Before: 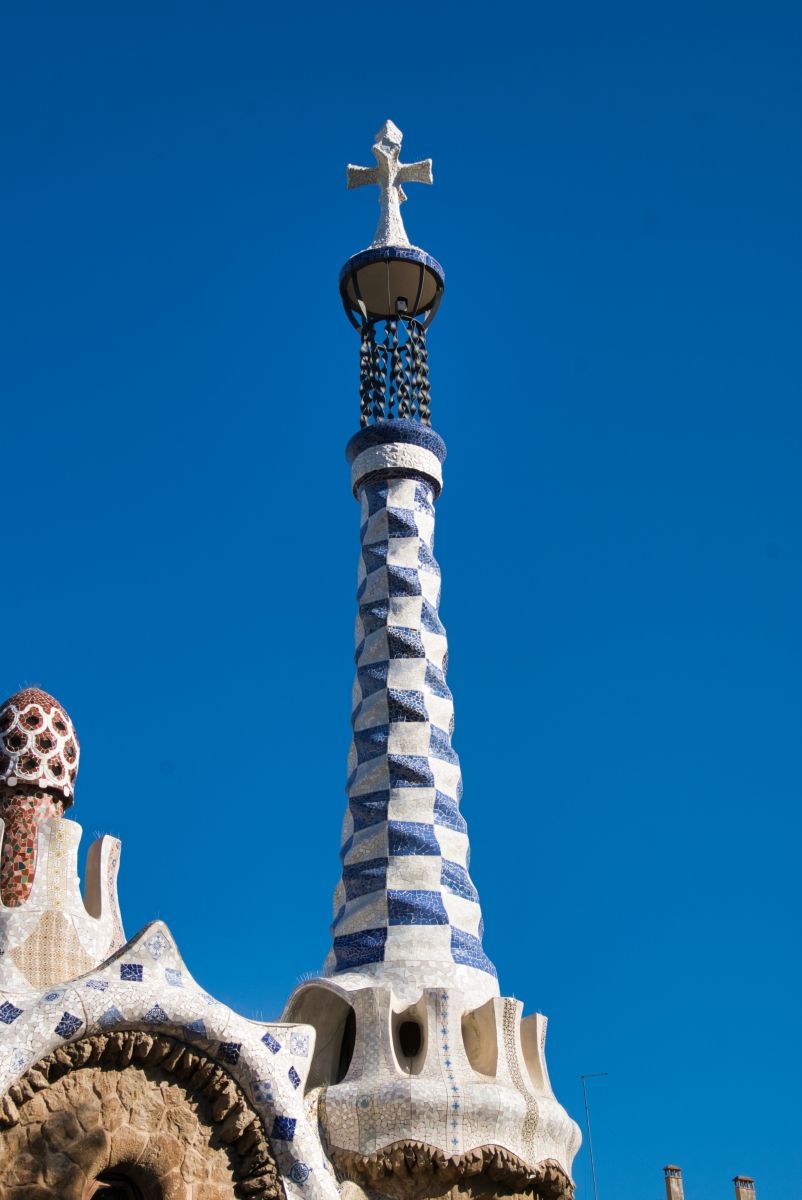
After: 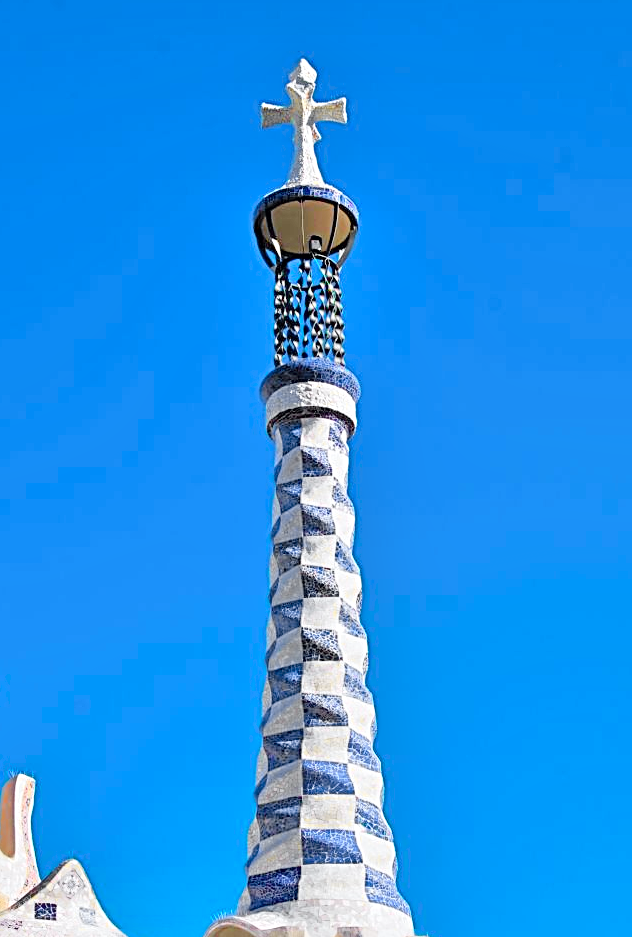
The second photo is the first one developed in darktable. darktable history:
crop and rotate: left 10.77%, top 5.1%, right 10.41%, bottom 16.76%
tone equalizer: -7 EV 0.15 EV, -6 EV 0.6 EV, -5 EV 1.15 EV, -4 EV 1.33 EV, -3 EV 1.15 EV, -2 EV 0.6 EV, -1 EV 0.15 EV, mask exposure compensation -0.5 EV
sharpen: radius 3.025, amount 0.757
tone curve: curves: ch0 [(0, 0) (0.071, 0.047) (0.266, 0.26) (0.491, 0.552) (0.753, 0.818) (1, 0.983)]; ch1 [(0, 0) (0.346, 0.307) (0.408, 0.369) (0.463, 0.443) (0.482, 0.493) (0.502, 0.5) (0.517, 0.518) (0.546, 0.576) (0.588, 0.643) (0.651, 0.709) (1, 1)]; ch2 [(0, 0) (0.346, 0.34) (0.434, 0.46) (0.485, 0.494) (0.5, 0.494) (0.517, 0.503) (0.535, 0.545) (0.583, 0.634) (0.625, 0.686) (1, 1)], color space Lab, independent channels, preserve colors none
contrast brightness saturation: contrast 0.03, brightness 0.06, saturation 0.13
